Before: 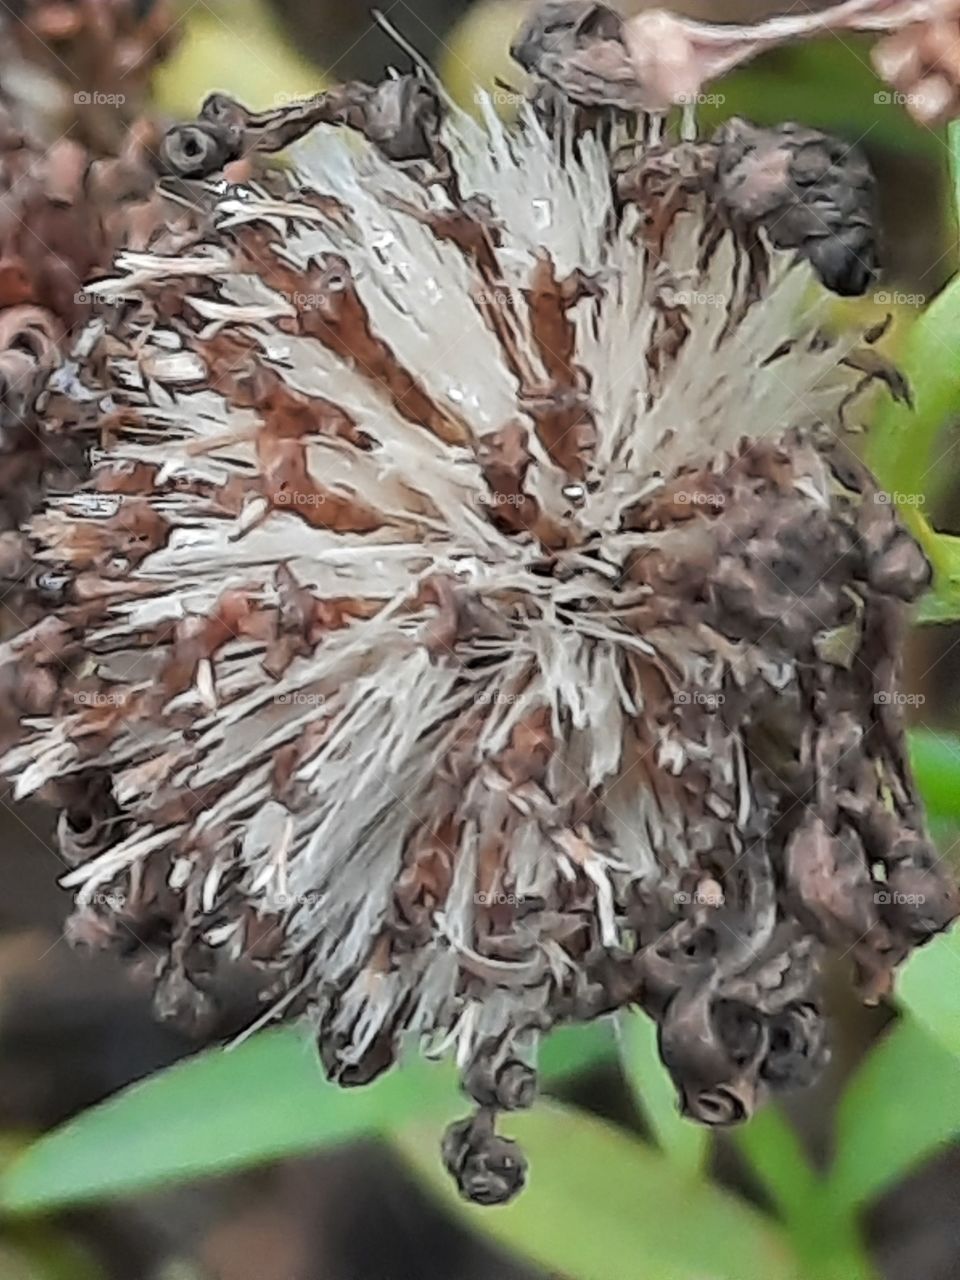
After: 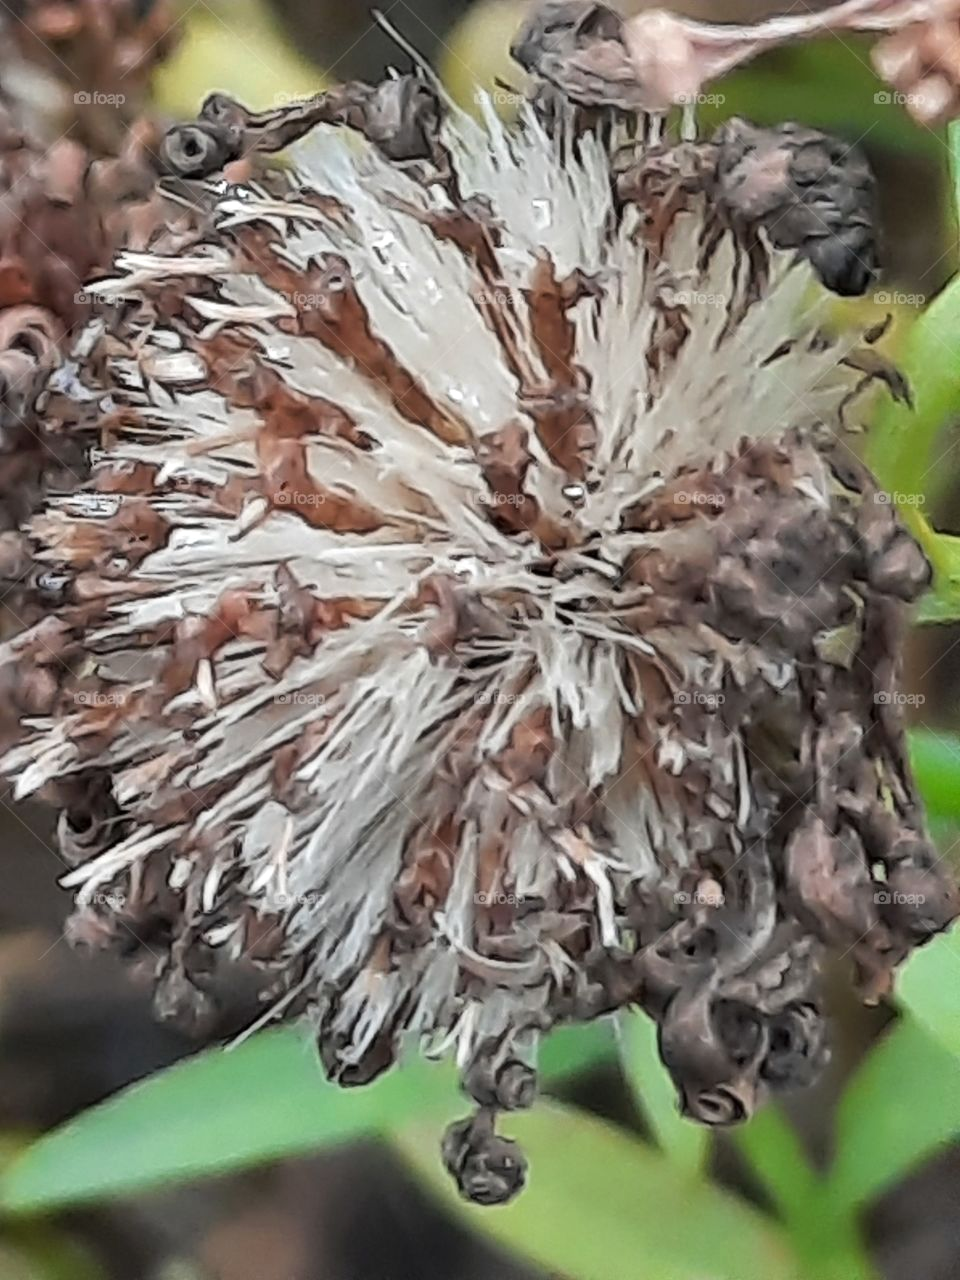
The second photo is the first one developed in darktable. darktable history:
exposure: exposure 0.084 EV, compensate highlight preservation false
